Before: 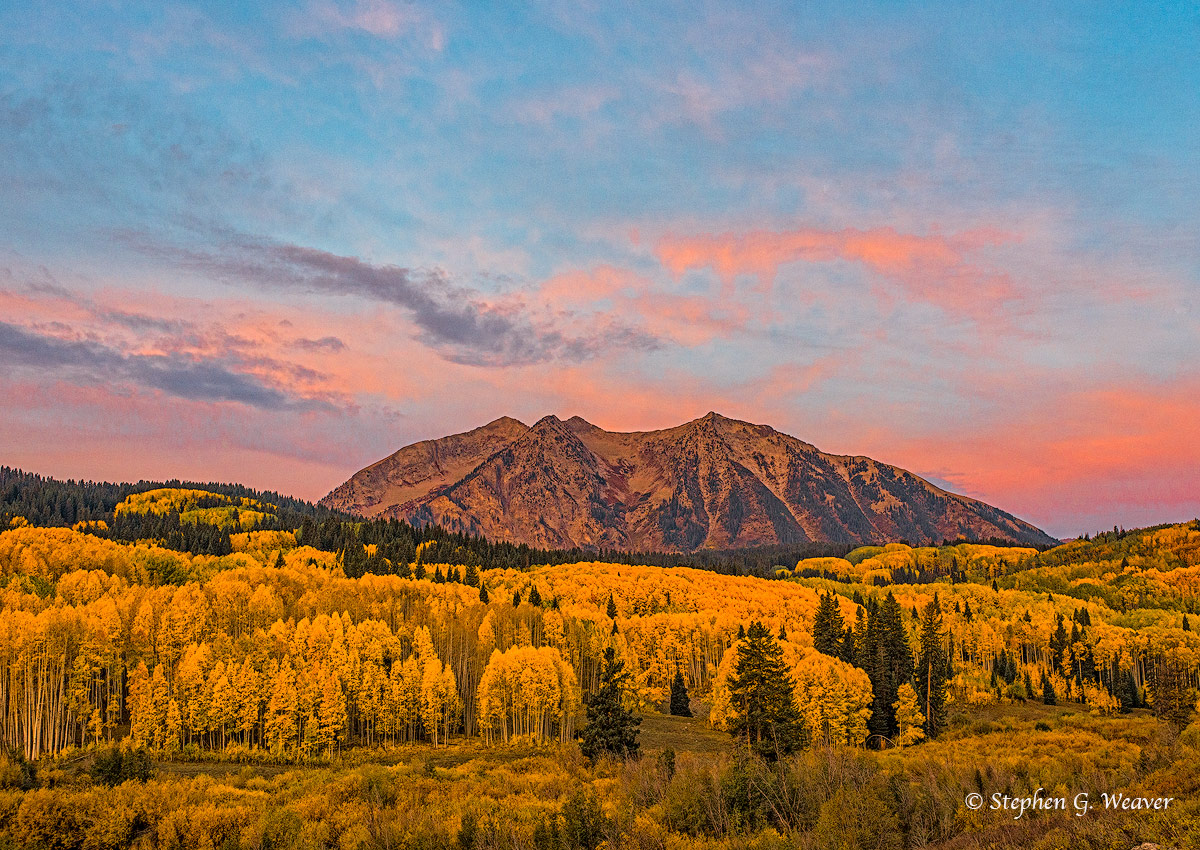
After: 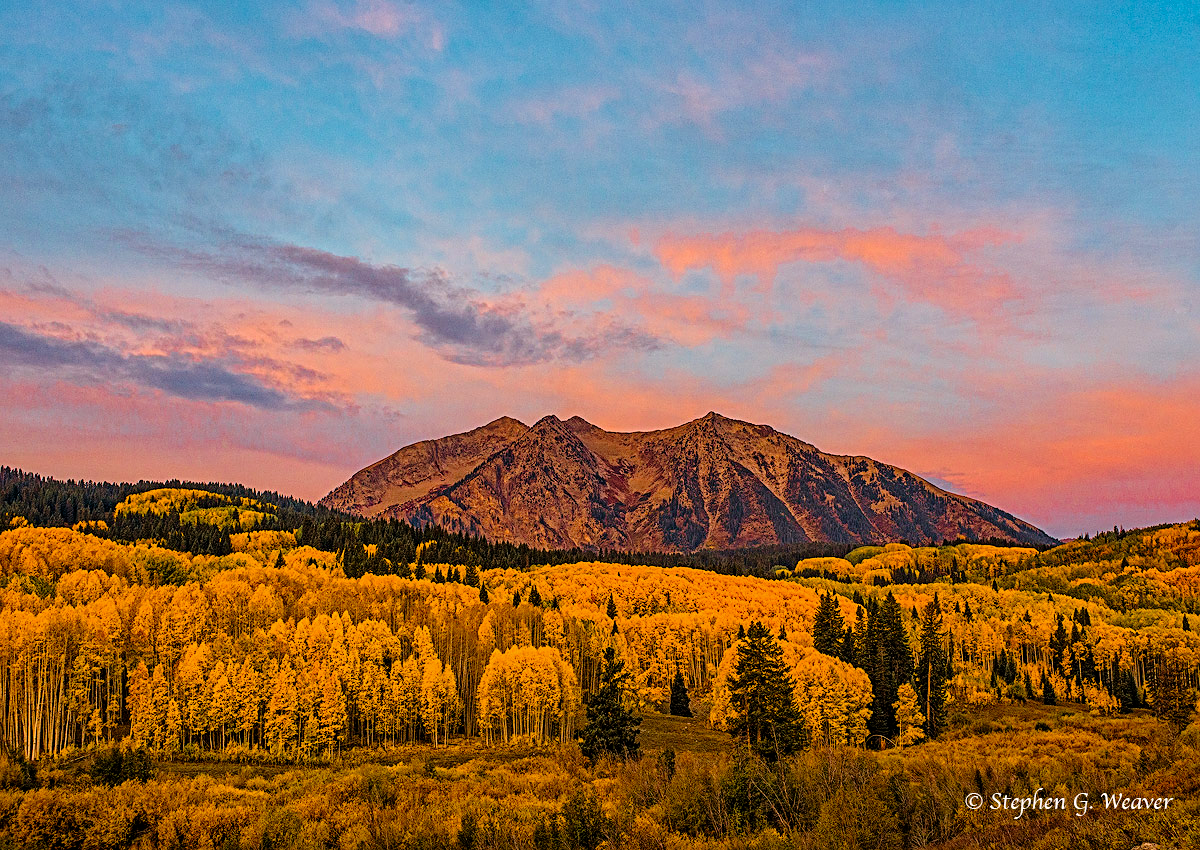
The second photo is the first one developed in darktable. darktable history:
tone curve: curves: ch0 [(0, 0) (0.068, 0.012) (0.183, 0.089) (0.341, 0.283) (0.547, 0.532) (0.828, 0.815) (1, 0.983)]; ch1 [(0, 0) (0.23, 0.166) (0.34, 0.308) (0.371, 0.337) (0.429, 0.411) (0.477, 0.462) (0.499, 0.5) (0.529, 0.537) (0.559, 0.582) (0.743, 0.798) (1, 1)]; ch2 [(0, 0) (0.431, 0.414) (0.498, 0.503) (0.524, 0.528) (0.568, 0.546) (0.6, 0.597) (0.634, 0.645) (0.728, 0.742) (1, 1)], preserve colors none
velvia: on, module defaults
sharpen: amount 0.205
